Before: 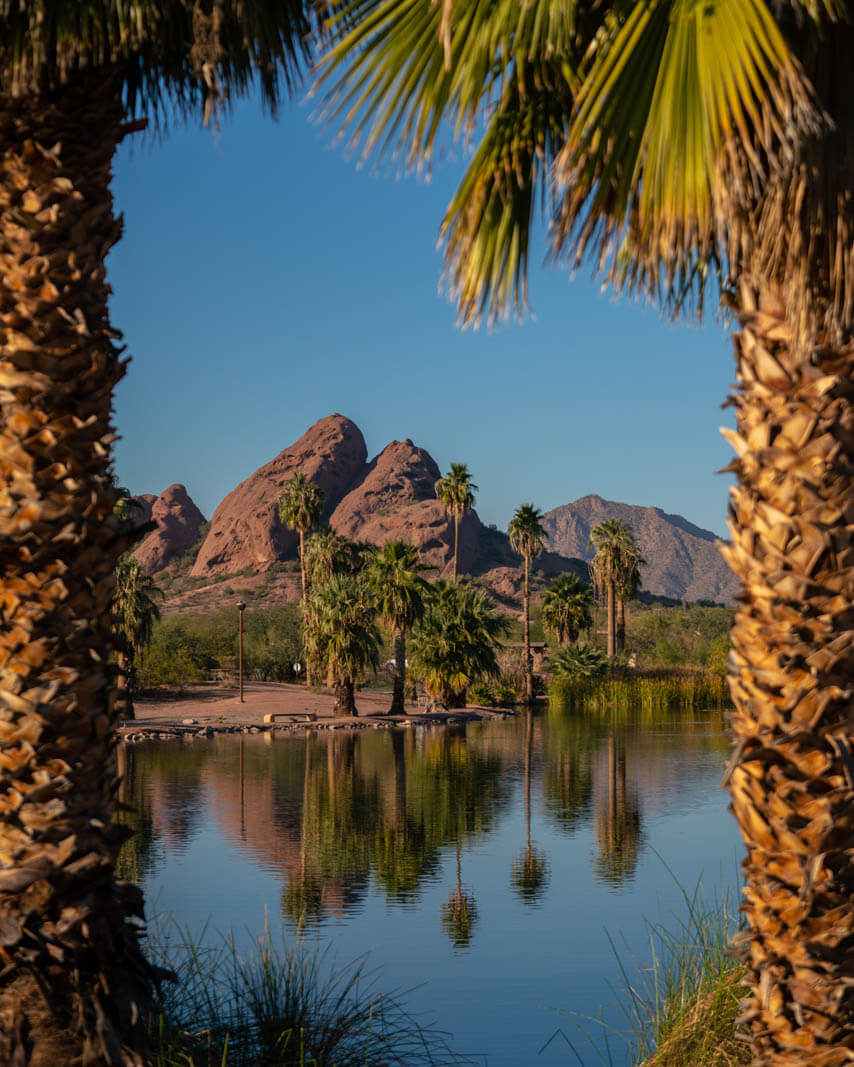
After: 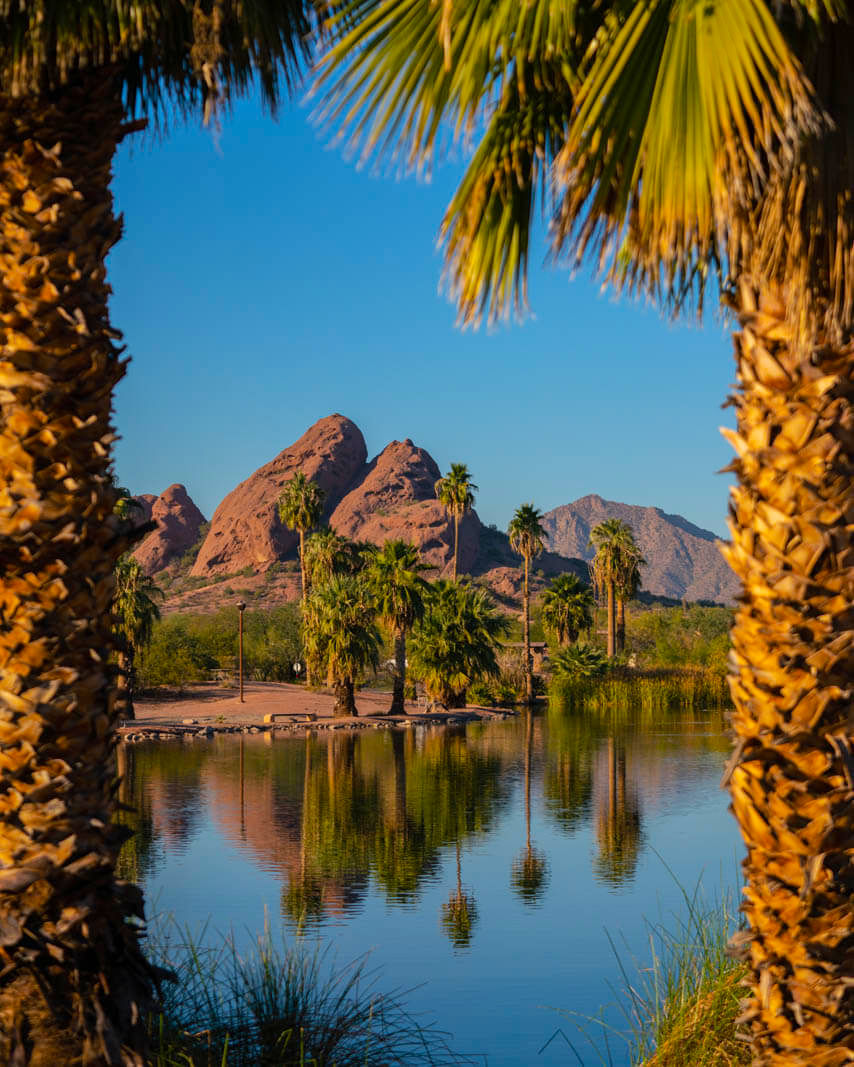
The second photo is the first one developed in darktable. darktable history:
color balance rgb: shadows lift › hue 87.89°, perceptual saturation grading › global saturation 25.032%, perceptual brilliance grading › mid-tones 10.828%, perceptual brilliance grading › shadows 15.224%, global vibrance 9.913%
